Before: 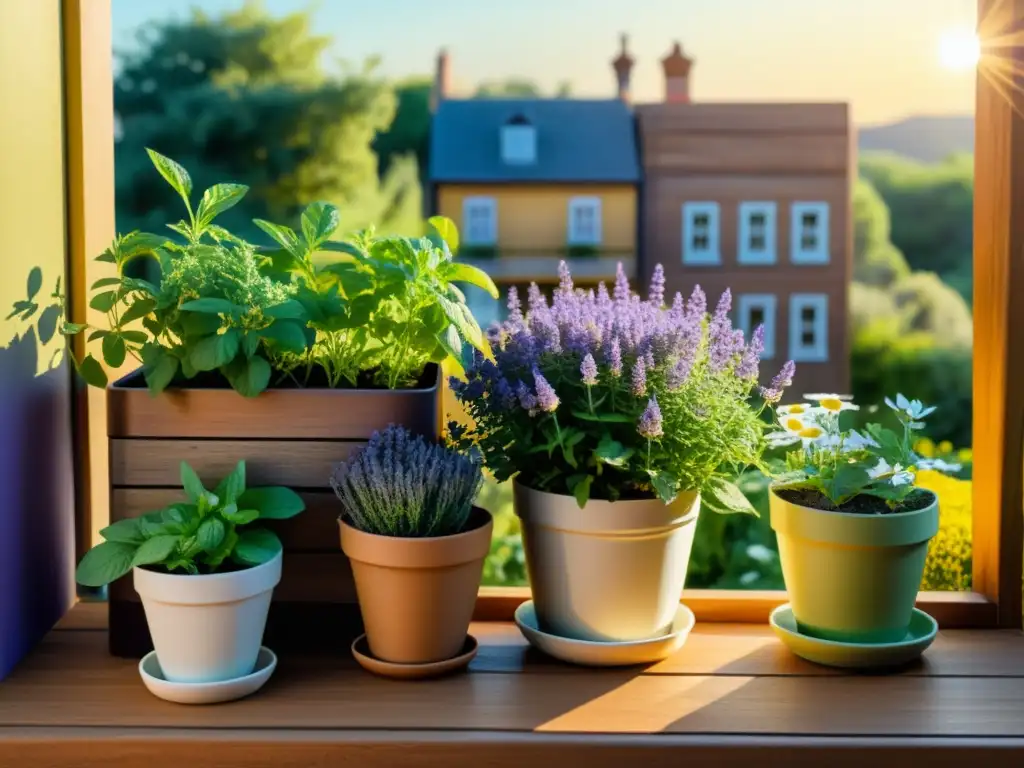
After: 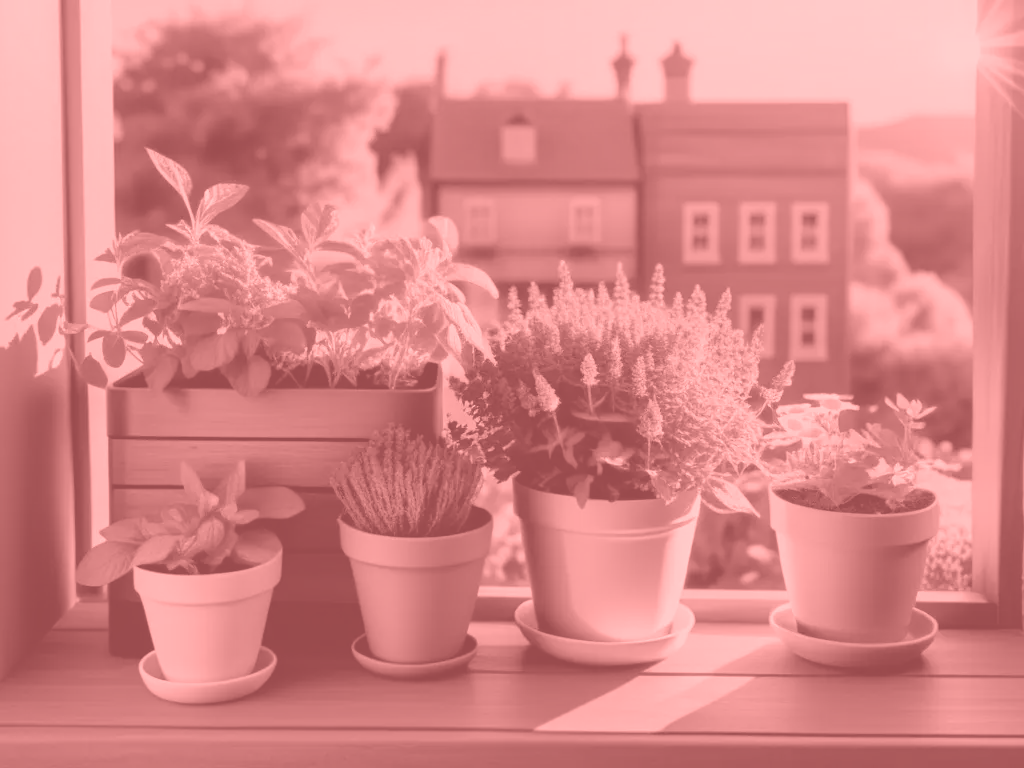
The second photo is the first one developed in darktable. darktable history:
exposure: black level correction 0, compensate exposure bias true, compensate highlight preservation false
colorize: saturation 51%, source mix 50.67%, lightness 50.67%
